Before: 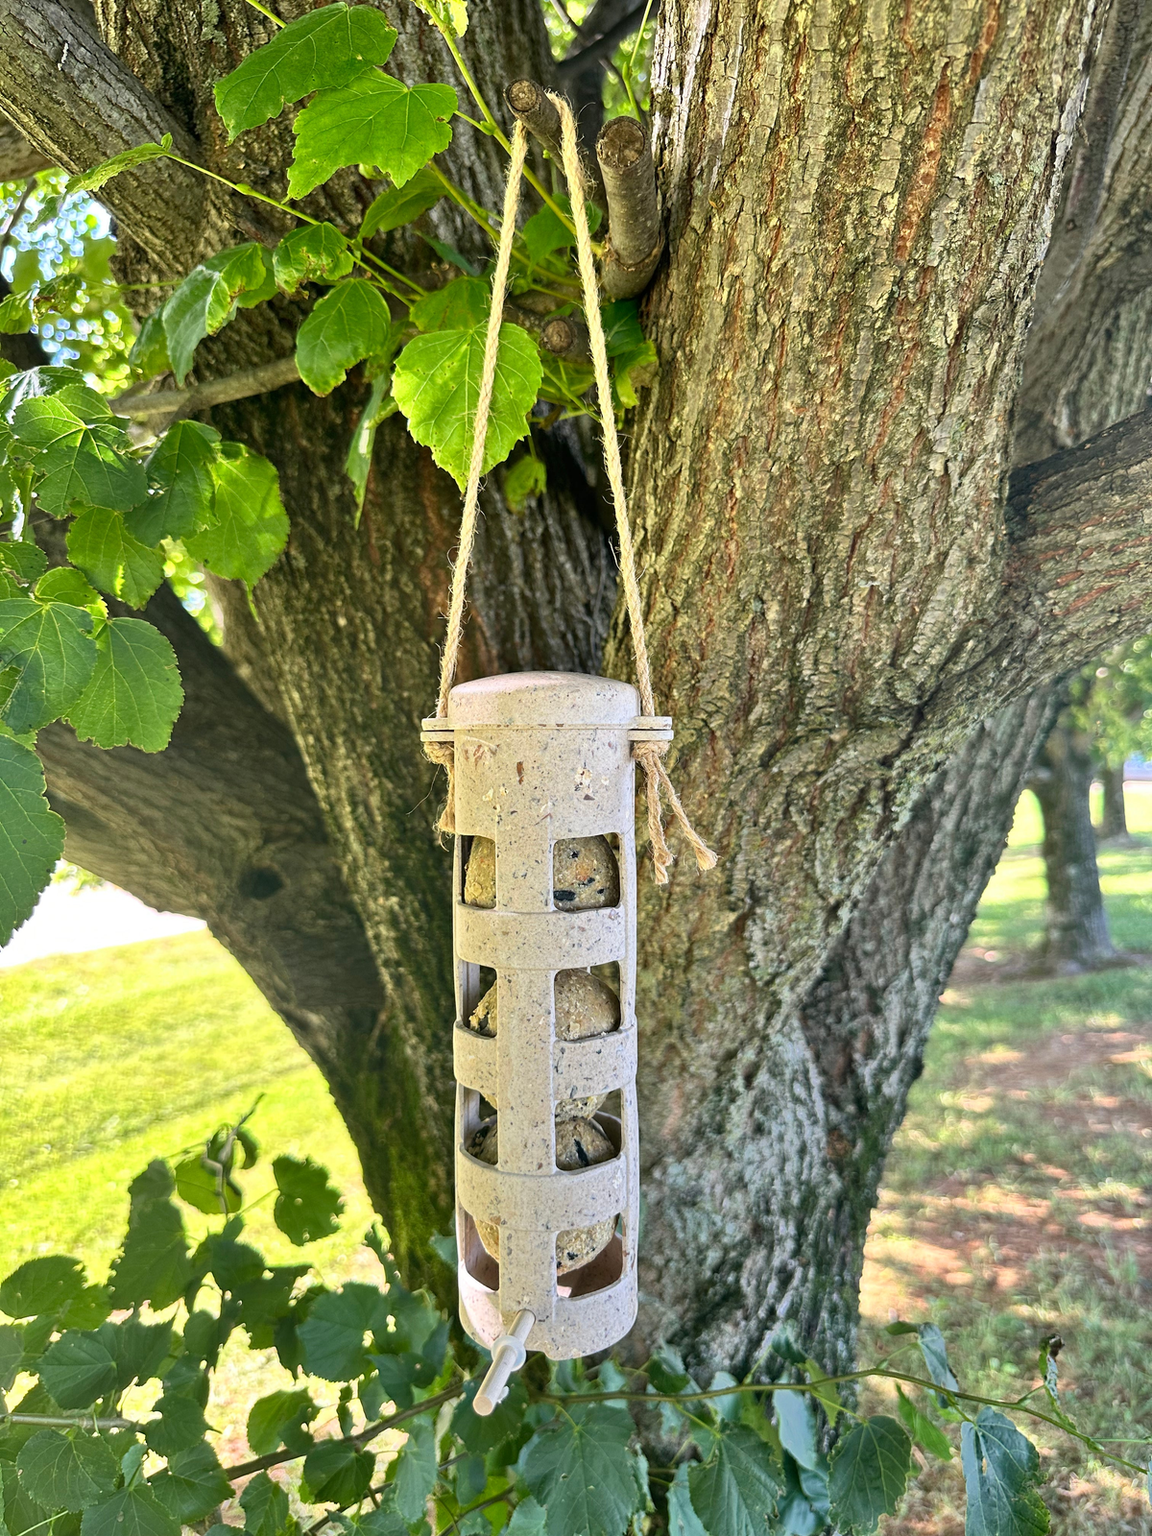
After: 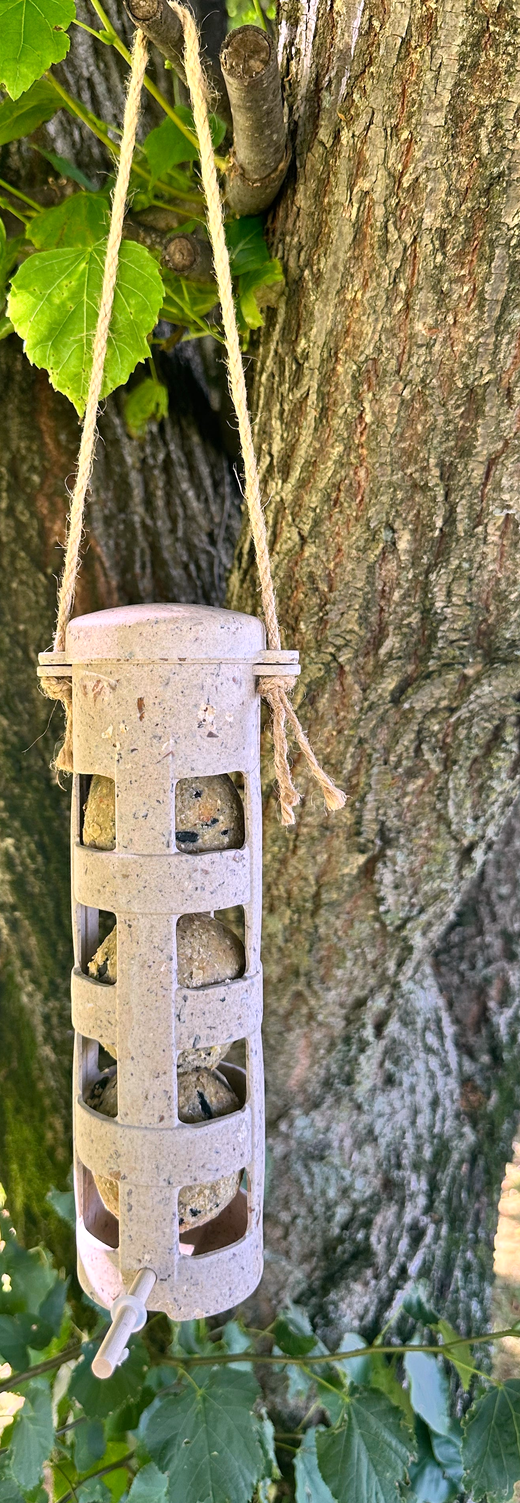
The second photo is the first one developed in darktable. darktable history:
crop: left 33.452%, top 6.025%, right 23.155%
white balance: red 1.05, blue 1.072
